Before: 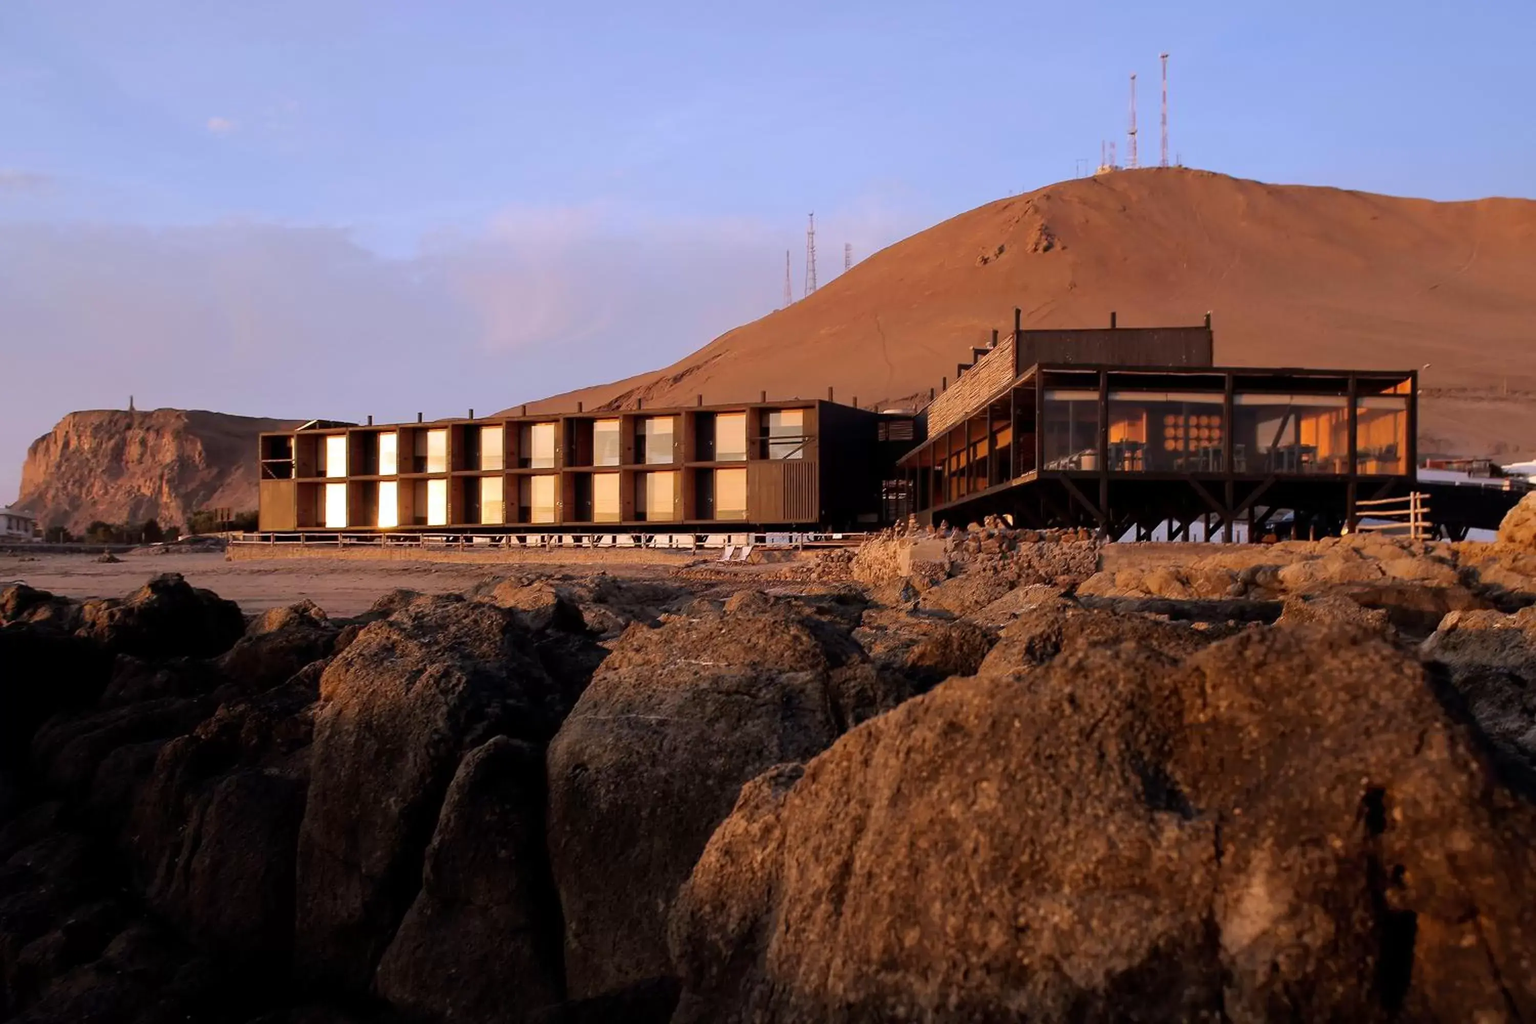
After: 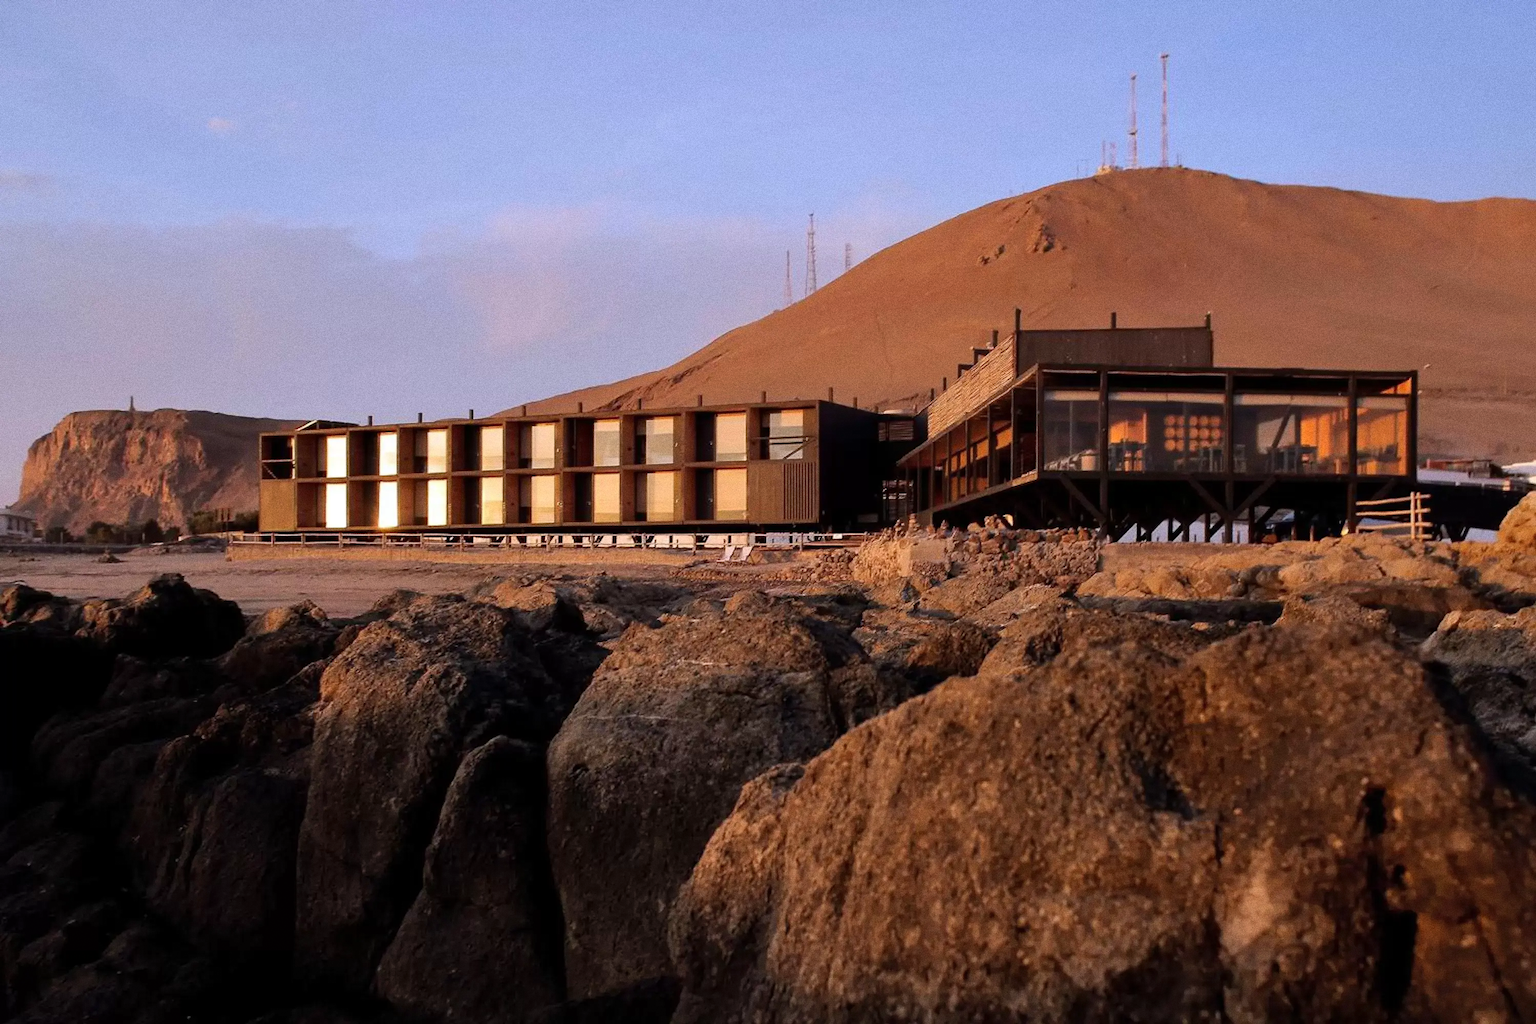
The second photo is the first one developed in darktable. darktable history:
grain: coarseness 0.09 ISO, strength 40%
shadows and highlights: radius 125.46, shadows 30.51, highlights -30.51, low approximation 0.01, soften with gaussian
